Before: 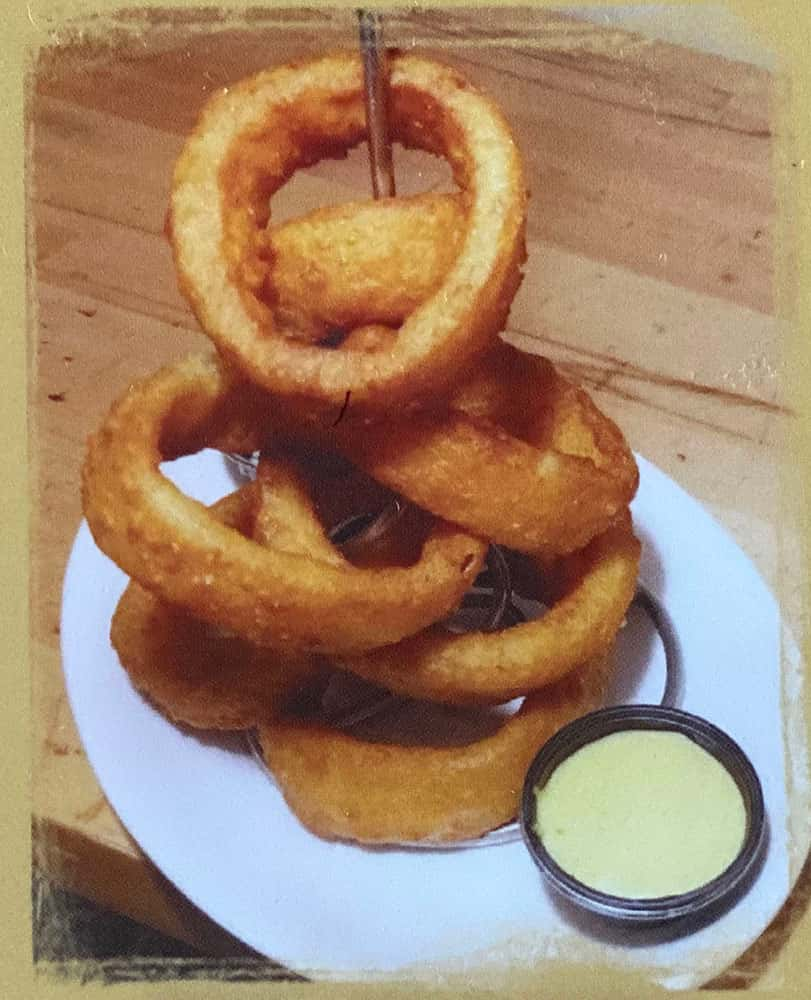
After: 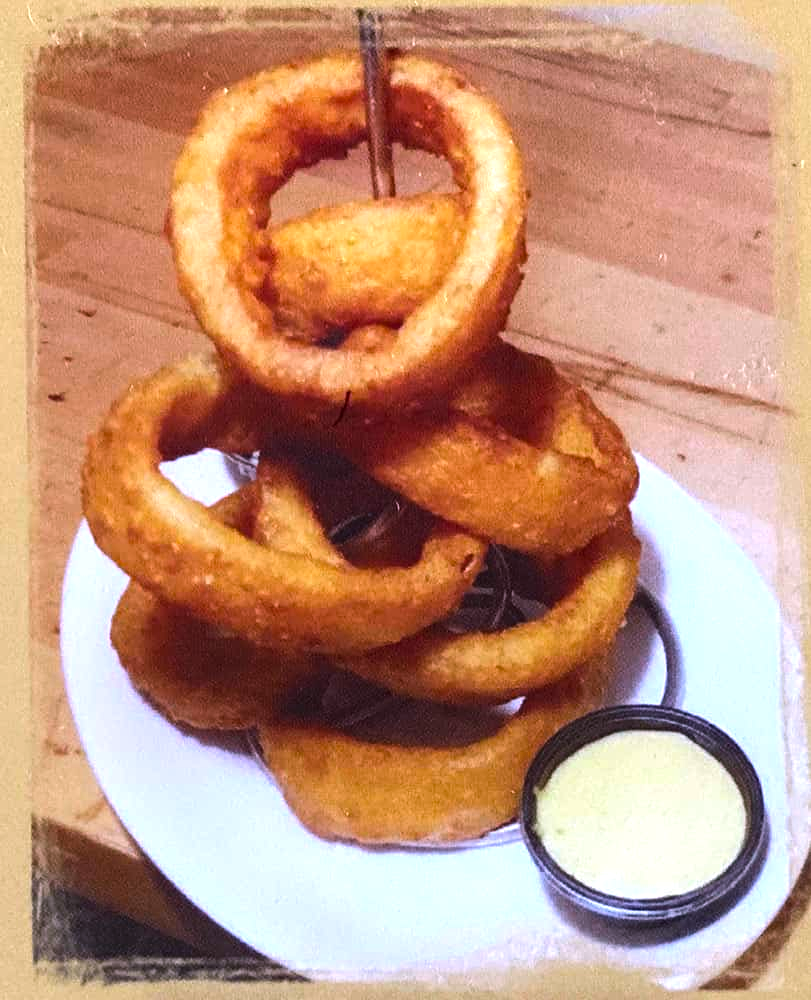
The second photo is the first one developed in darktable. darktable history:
white balance: red 1.066, blue 1.119
tone equalizer: -8 EV -0.417 EV, -7 EV -0.389 EV, -6 EV -0.333 EV, -5 EV -0.222 EV, -3 EV 0.222 EV, -2 EV 0.333 EV, -1 EV 0.389 EV, +0 EV 0.417 EV, edges refinement/feathering 500, mask exposure compensation -1.57 EV, preserve details no
color balance: lift [1, 1, 0.999, 1.001], gamma [1, 1.003, 1.005, 0.995], gain [1, 0.992, 0.988, 1.012], contrast 5%, output saturation 110%
